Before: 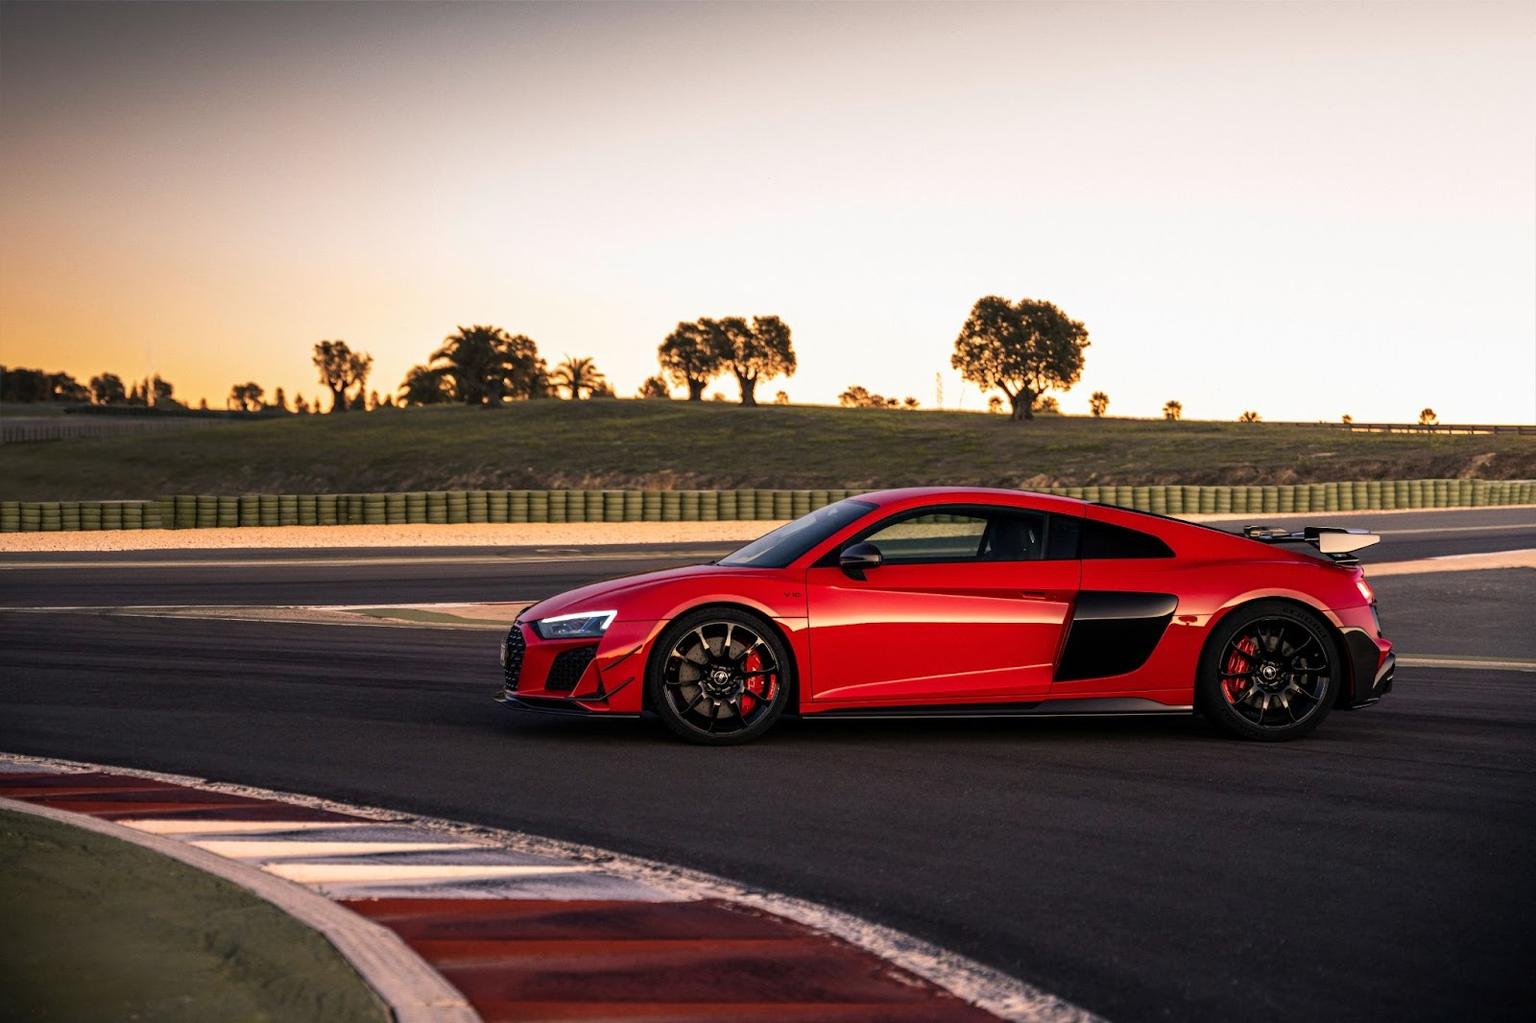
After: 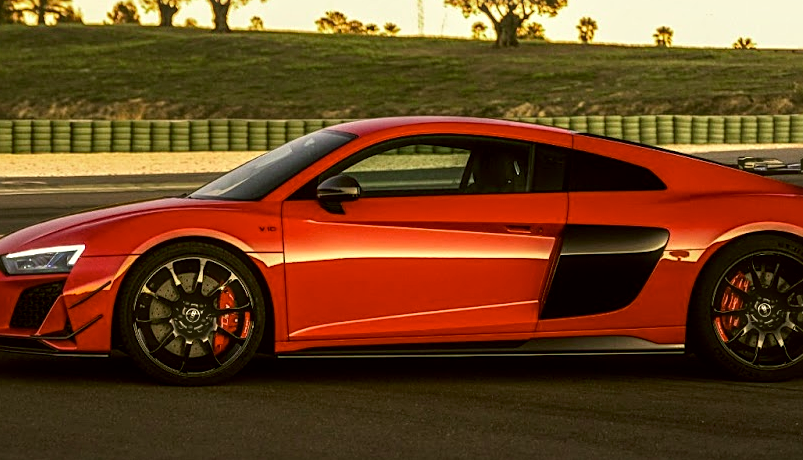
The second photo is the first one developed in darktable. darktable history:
haze removal: strength -0.091, compatibility mode true
color calibration: x 0.339, y 0.354, temperature 5181.16 K
color correction: highlights a* -1.76, highlights b* 10.52, shadows a* 0.881, shadows b* 19.21
crop: left 34.891%, top 36.773%, right 14.887%, bottom 20.015%
color zones: curves: ch2 [(0, 0.5) (0.143, 0.517) (0.286, 0.571) (0.429, 0.522) (0.571, 0.5) (0.714, 0.5) (0.857, 0.5) (1, 0.5)]
local contrast: on, module defaults
sharpen: on, module defaults
